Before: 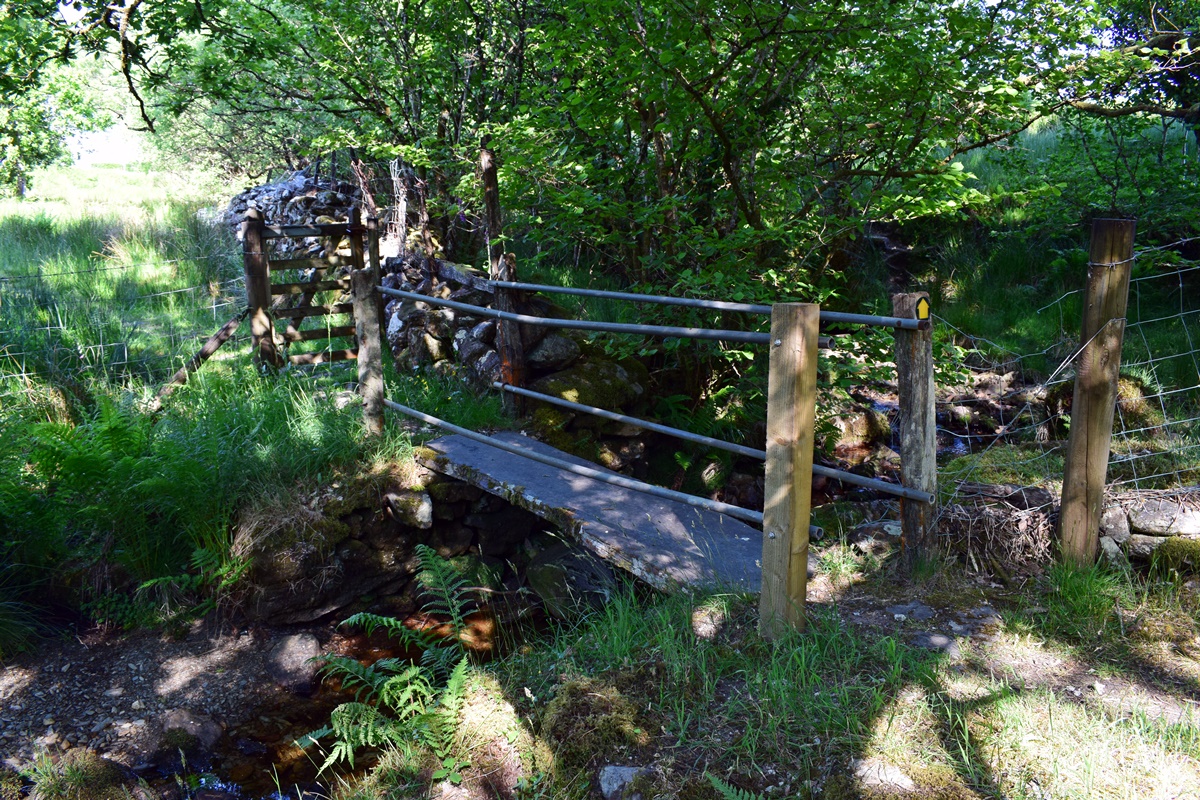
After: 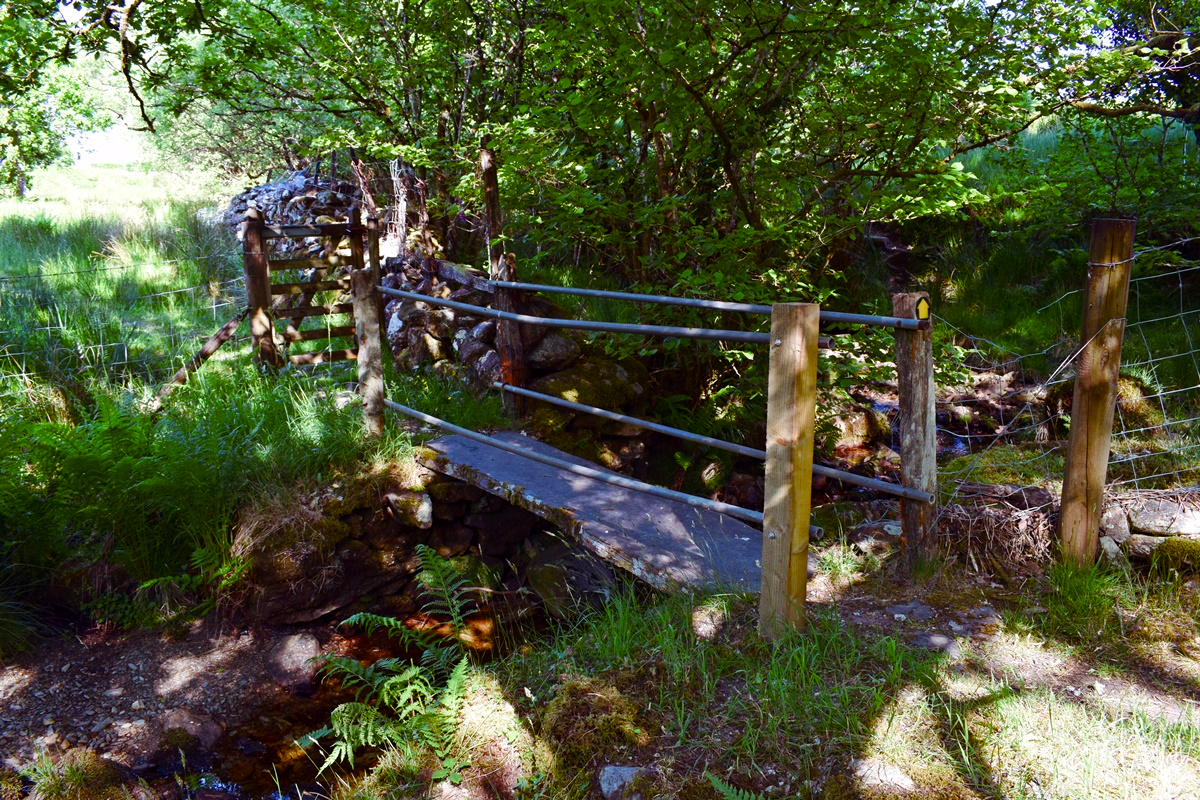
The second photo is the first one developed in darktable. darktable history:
color balance rgb: shadows lift › chroma 9.834%, shadows lift › hue 43.3°, perceptual saturation grading › global saturation 0.828%, perceptual saturation grading › highlights -16.997%, perceptual saturation grading › mid-tones 33.506%, perceptual saturation grading › shadows 50.552%, global vibrance 20%
